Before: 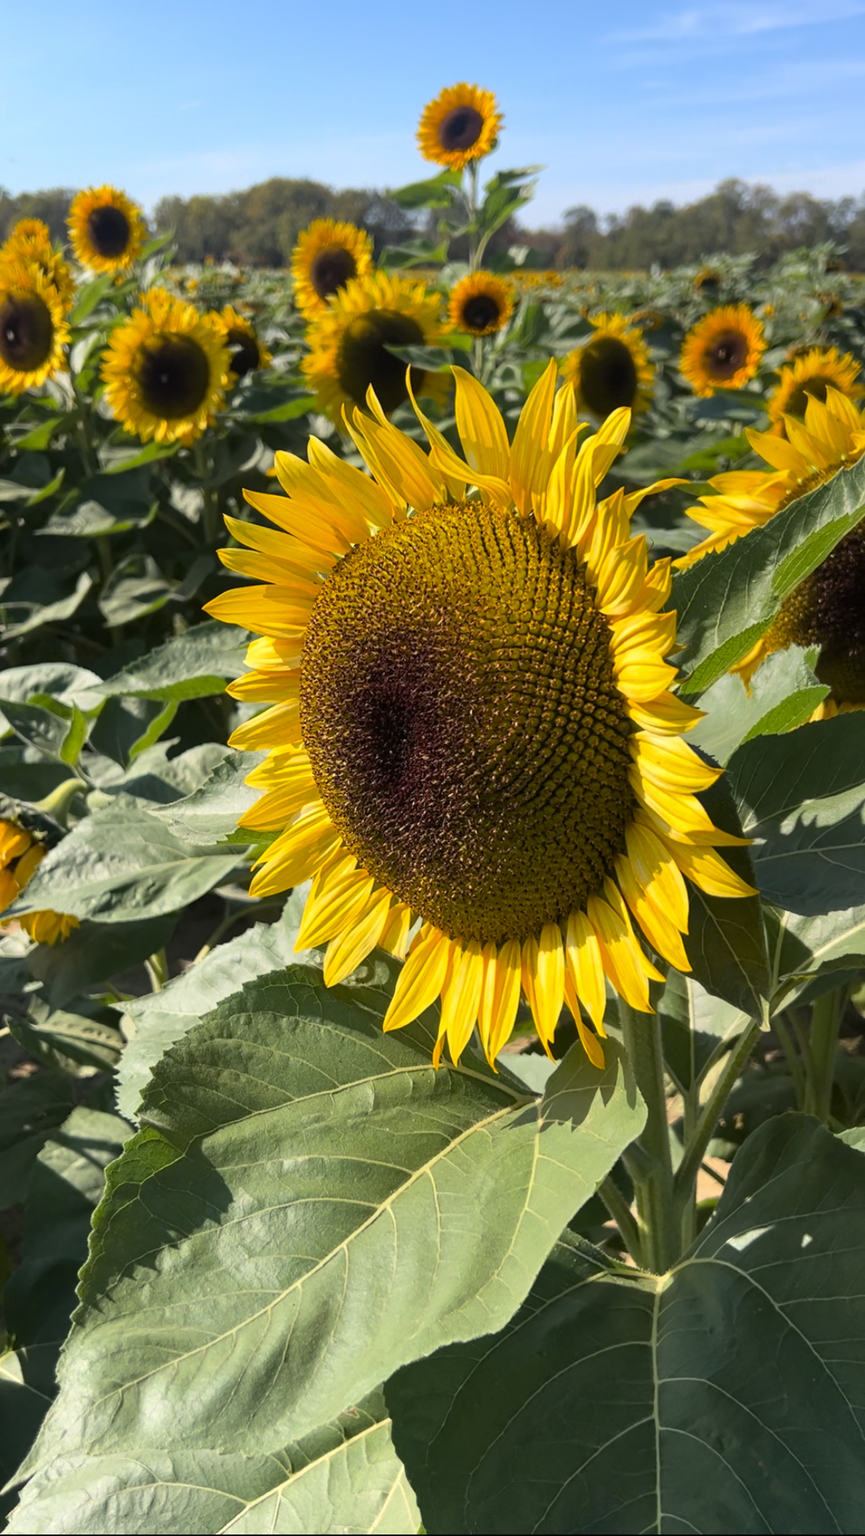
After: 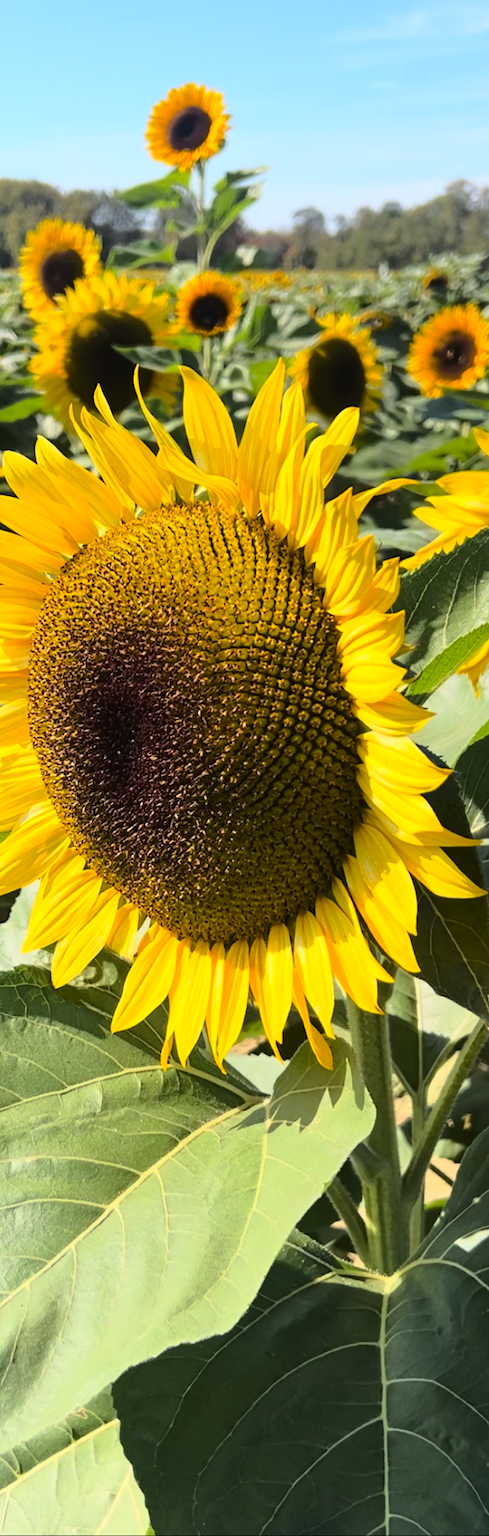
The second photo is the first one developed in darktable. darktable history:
crop: left 31.465%, top 0.019%, right 11.893%
tone curve: curves: ch0 [(0.003, 0.015) (0.104, 0.07) (0.239, 0.201) (0.327, 0.317) (0.401, 0.443) (0.495, 0.55) (0.65, 0.68) (0.832, 0.858) (1, 0.977)]; ch1 [(0, 0) (0.161, 0.092) (0.35, 0.33) (0.379, 0.401) (0.447, 0.476) (0.495, 0.499) (0.515, 0.518) (0.55, 0.557) (0.621, 0.615) (0.718, 0.734) (1, 1)]; ch2 [(0, 0) (0.359, 0.372) (0.437, 0.437) (0.502, 0.501) (0.534, 0.537) (0.599, 0.586) (1, 1)], color space Lab, linked channels, preserve colors none
contrast brightness saturation: contrast 0.202, brightness 0.156, saturation 0.222
